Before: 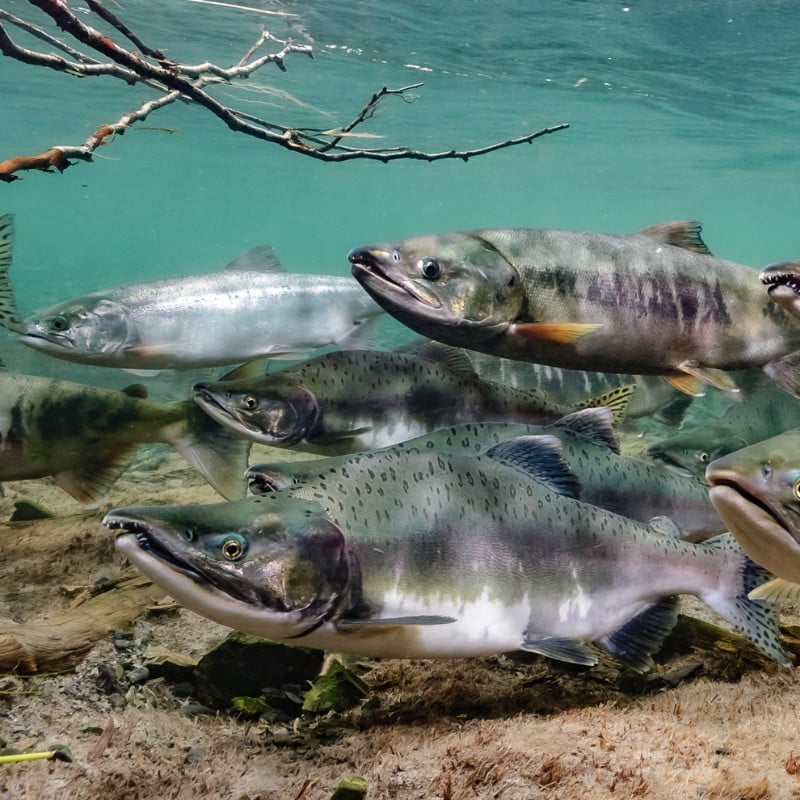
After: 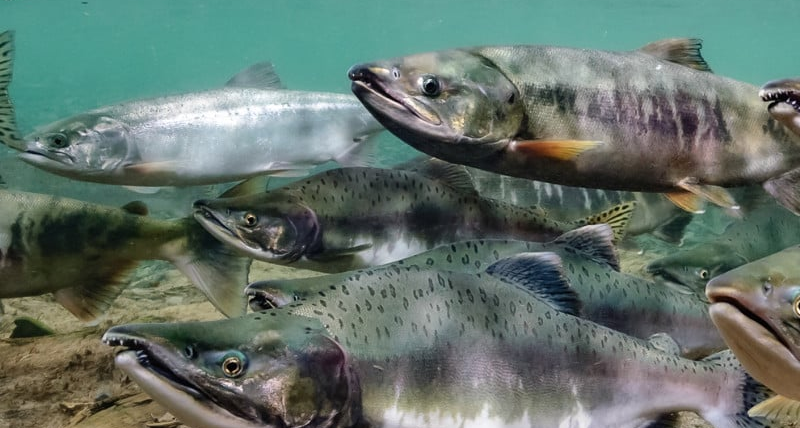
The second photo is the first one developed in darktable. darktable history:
crop and rotate: top 23.043%, bottom 23.437%
exposure: compensate exposure bias true, compensate highlight preservation false
